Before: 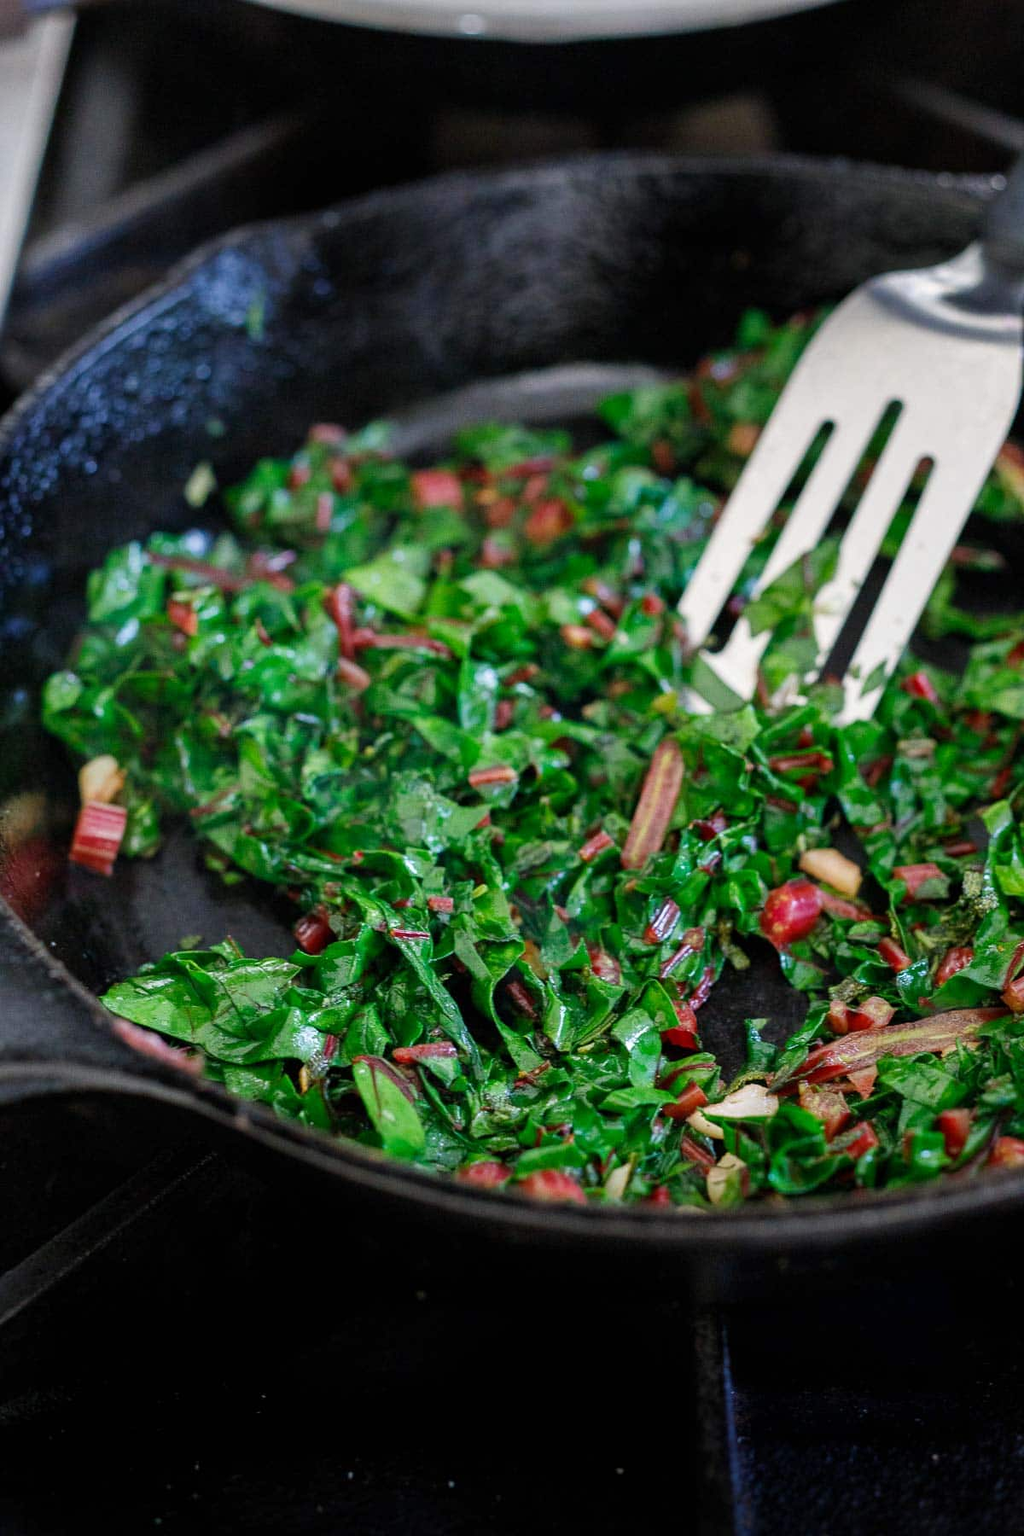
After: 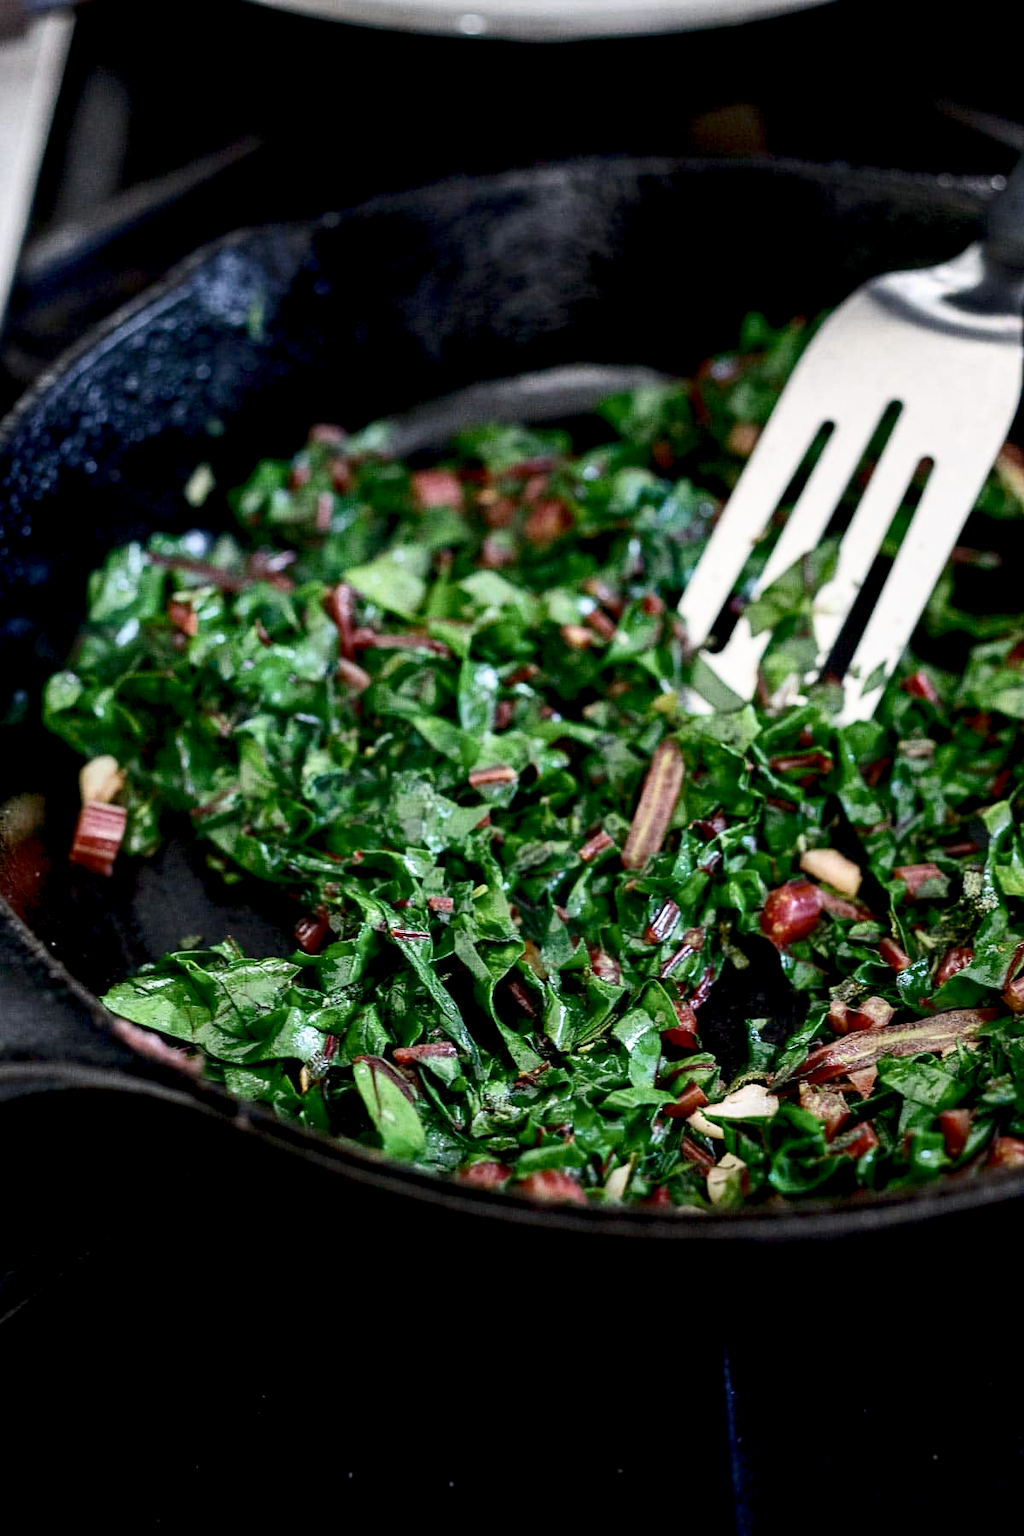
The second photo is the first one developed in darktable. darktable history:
base curve: curves: ch0 [(0.017, 0) (0.425, 0.441) (0.844, 0.933) (1, 1)], exposure shift 0.01, preserve colors none
contrast brightness saturation: contrast 0.25, saturation -0.312
